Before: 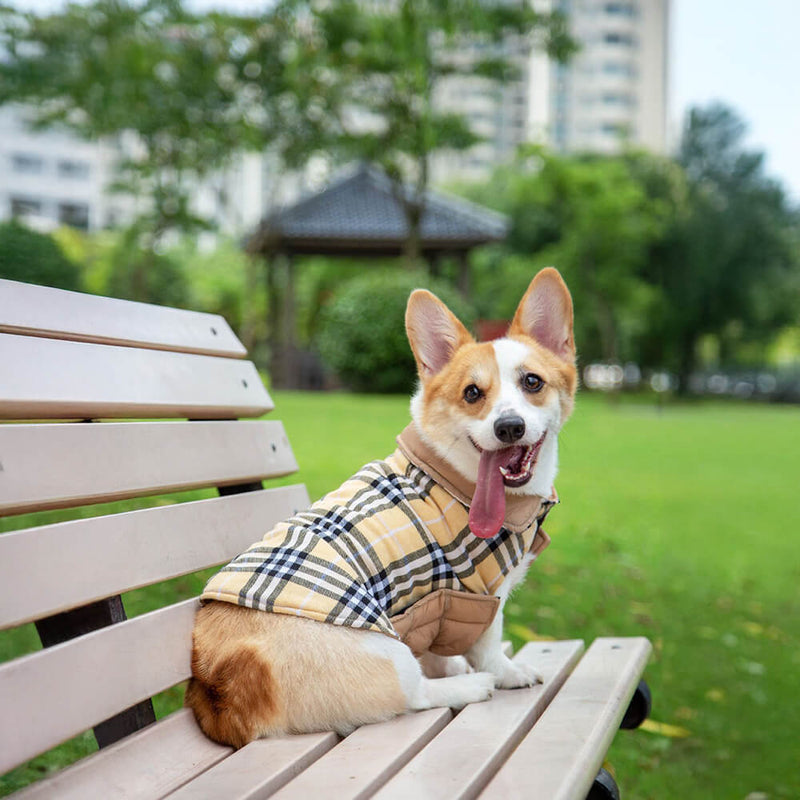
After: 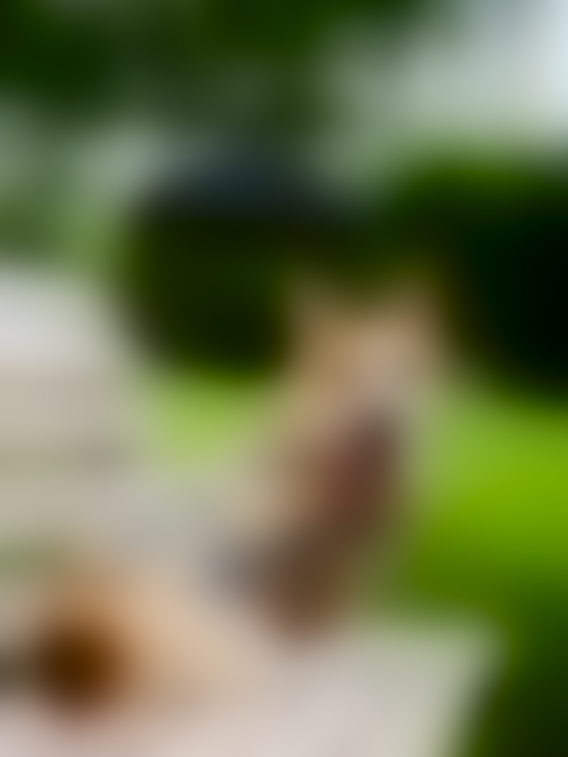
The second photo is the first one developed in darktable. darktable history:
crop and rotate: angle -3.27°, left 14.277%, top 0.028%, right 10.766%, bottom 0.028%
color balance rgb: perceptual saturation grading › global saturation 25%, global vibrance 20%
lowpass: radius 31.92, contrast 1.72, brightness -0.98, saturation 0.94
